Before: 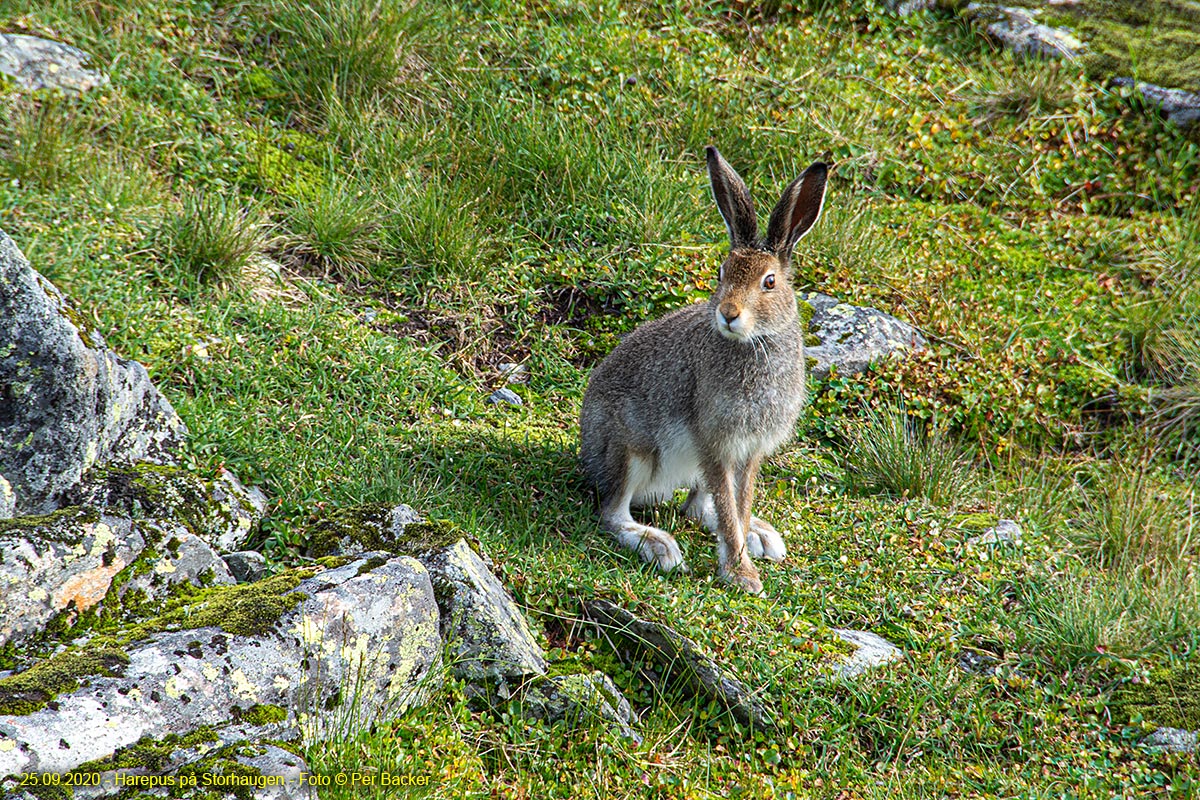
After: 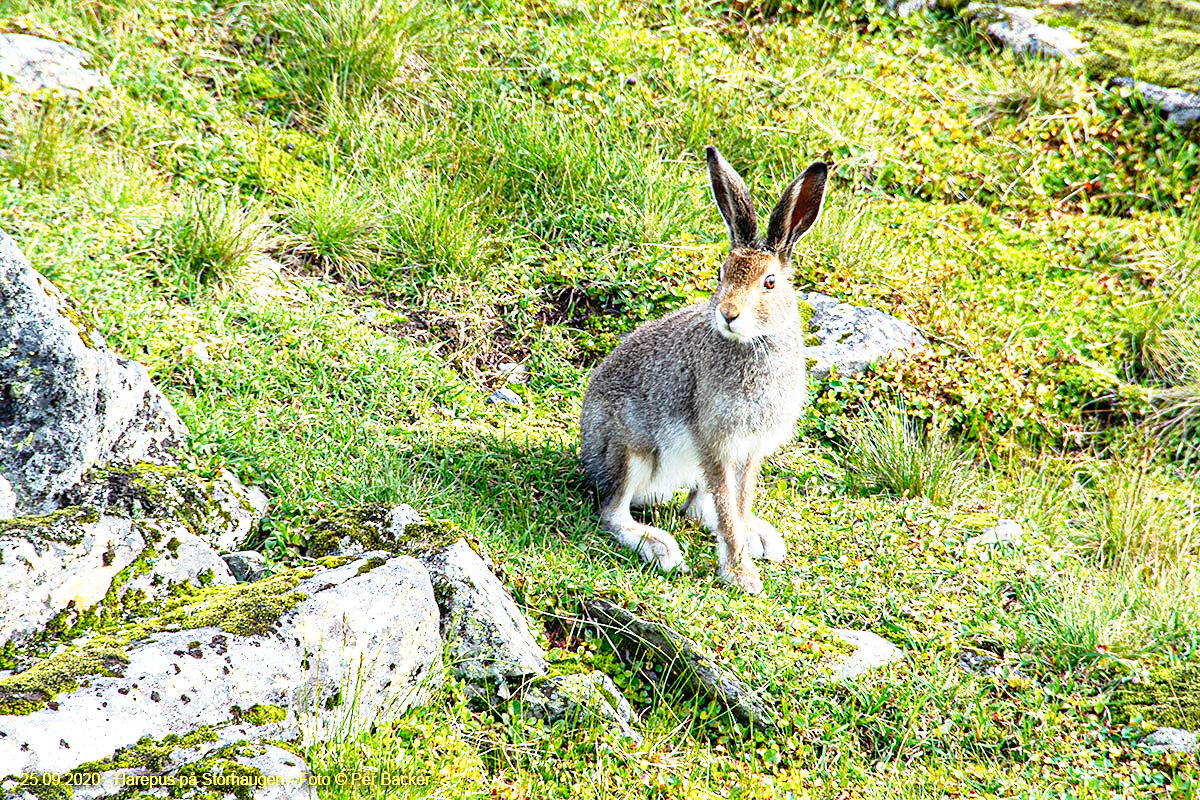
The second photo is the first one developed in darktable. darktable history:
exposure: black level correction 0, exposure 0.301 EV, compensate exposure bias true, compensate highlight preservation false
base curve: curves: ch0 [(0, 0) (0.012, 0.01) (0.073, 0.168) (0.31, 0.711) (0.645, 0.957) (1, 1)], preserve colors none
